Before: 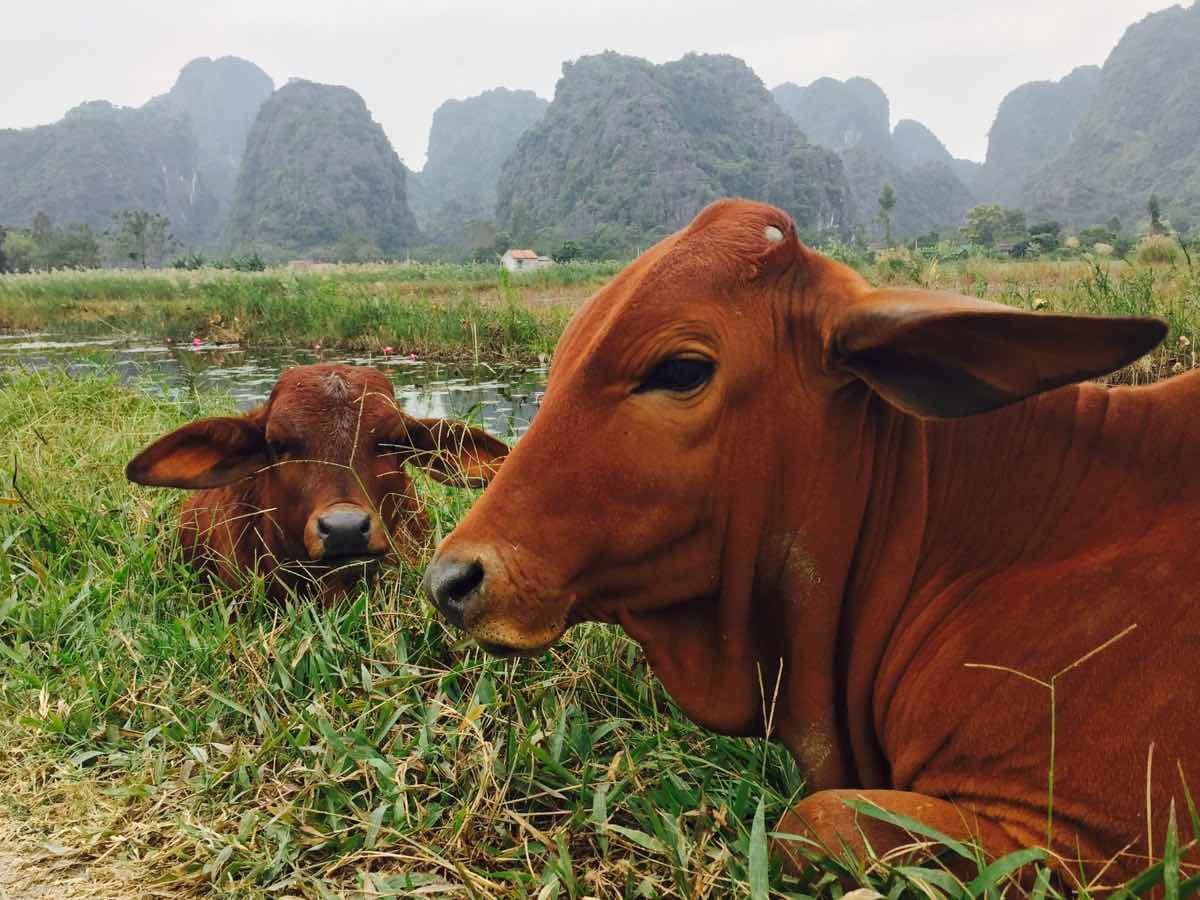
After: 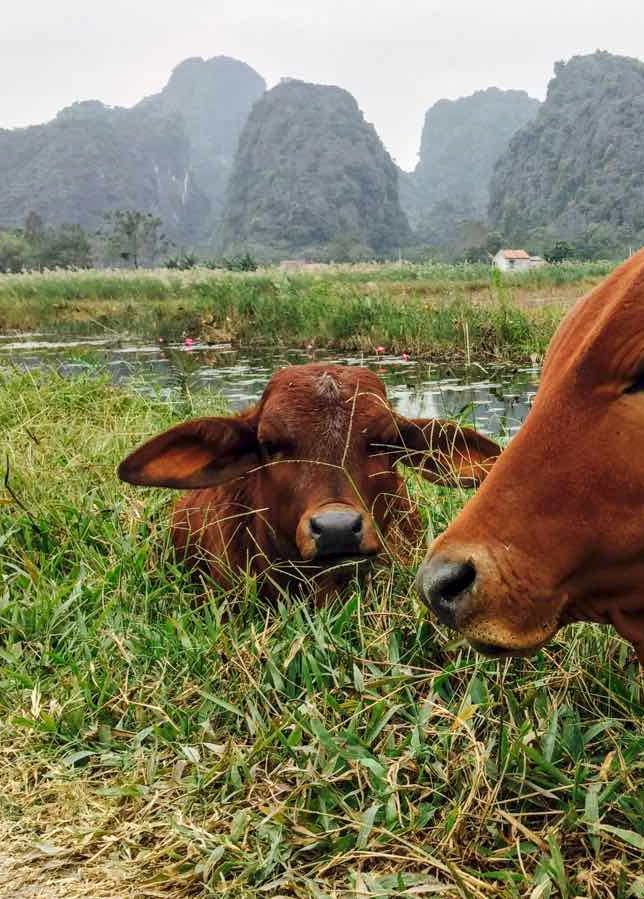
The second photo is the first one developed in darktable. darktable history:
local contrast: detail 130%
crop: left 0.688%, right 45.586%, bottom 0.088%
